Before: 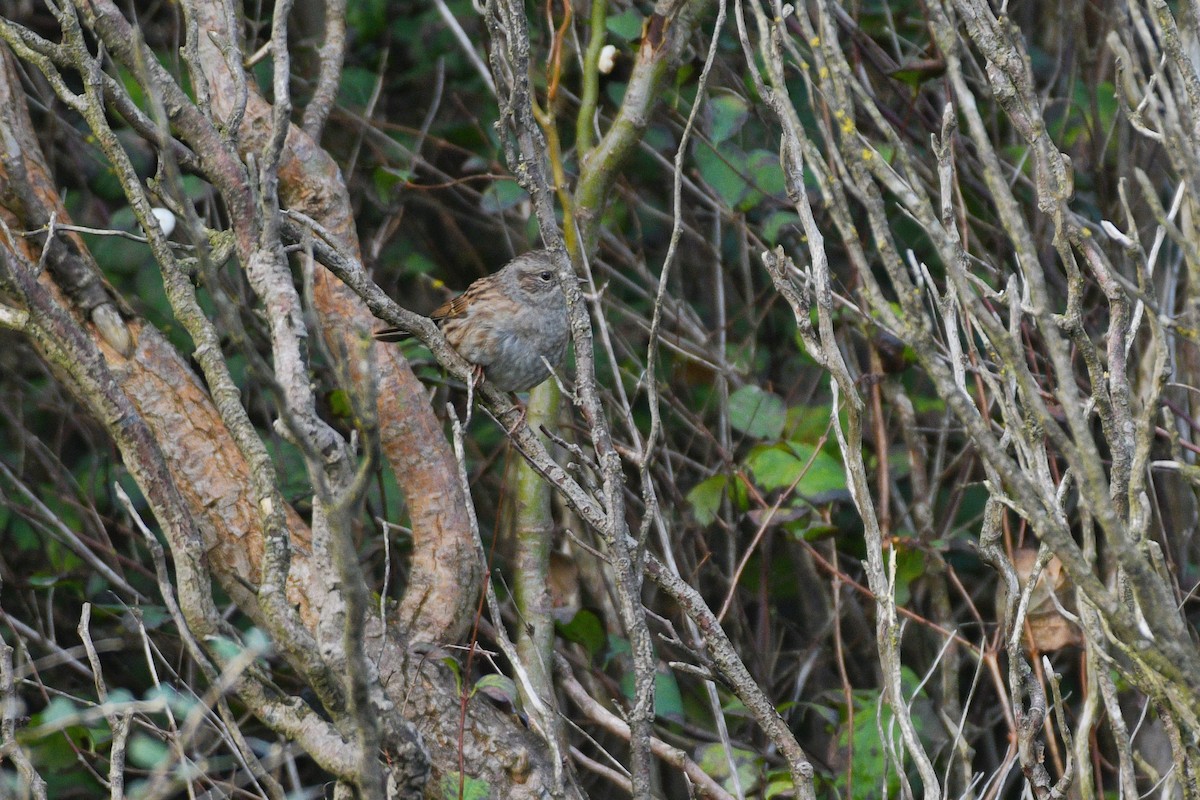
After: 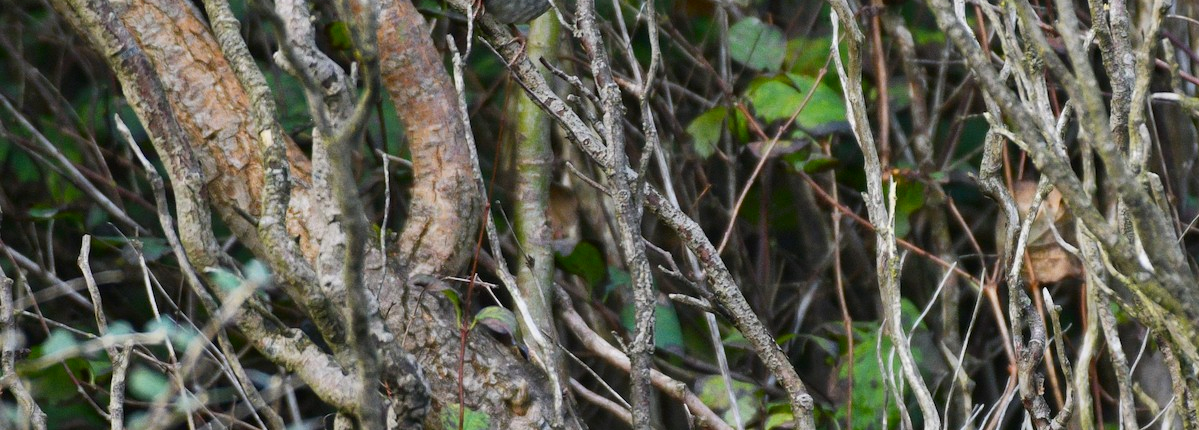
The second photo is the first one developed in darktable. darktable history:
contrast brightness saturation: contrast 0.15, brightness -0.01, saturation 0.1
crop and rotate: top 46.237%
